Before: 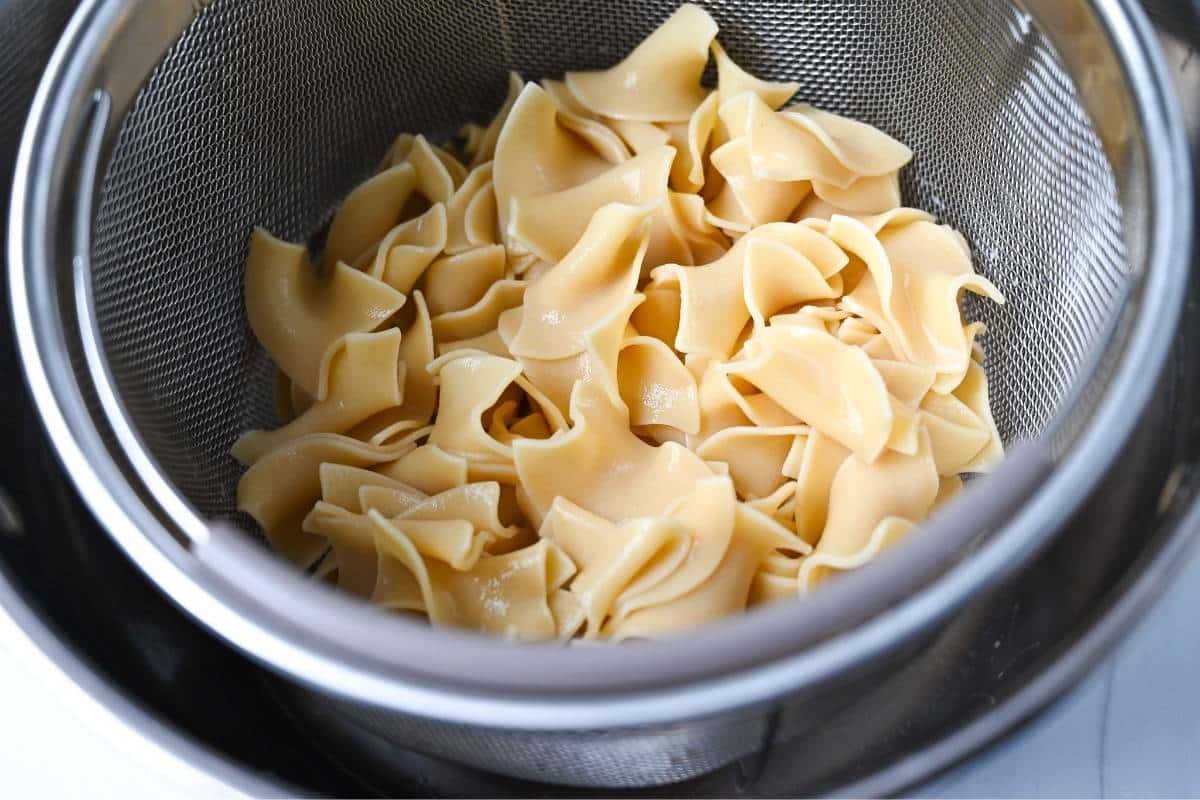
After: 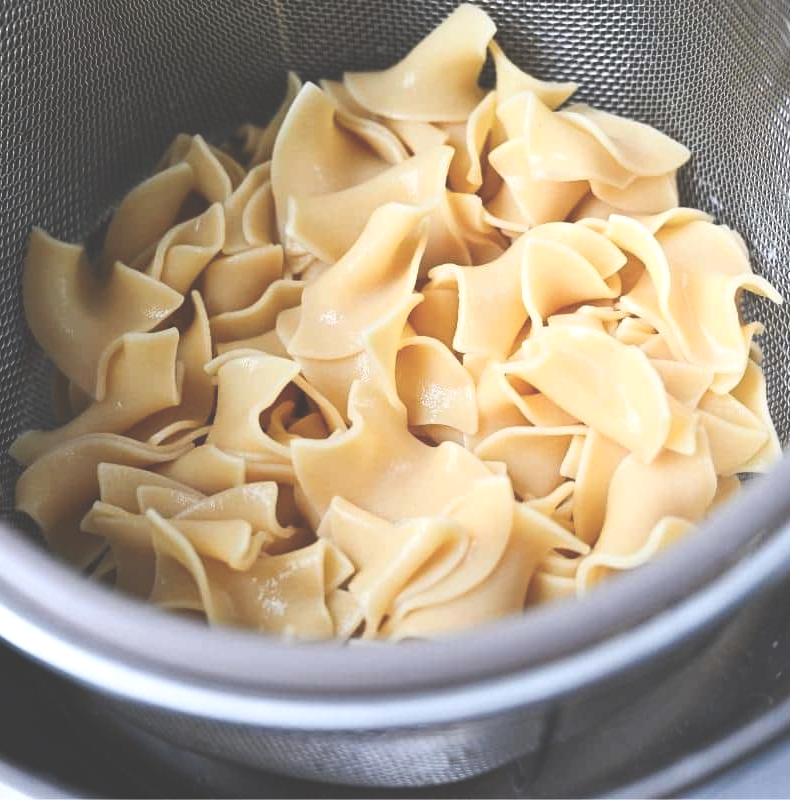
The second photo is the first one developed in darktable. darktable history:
exposure: black level correction -0.041, exposure 0.063 EV, compensate exposure bias true, compensate highlight preservation false
contrast brightness saturation: contrast 0.149, brightness 0.048
crop and rotate: left 18.549%, right 15.559%
